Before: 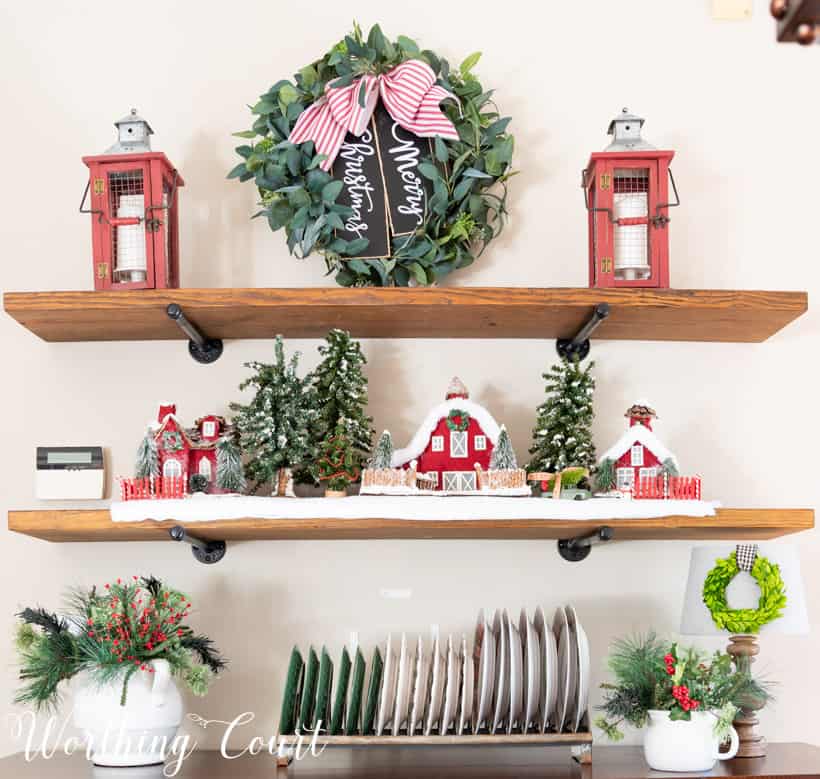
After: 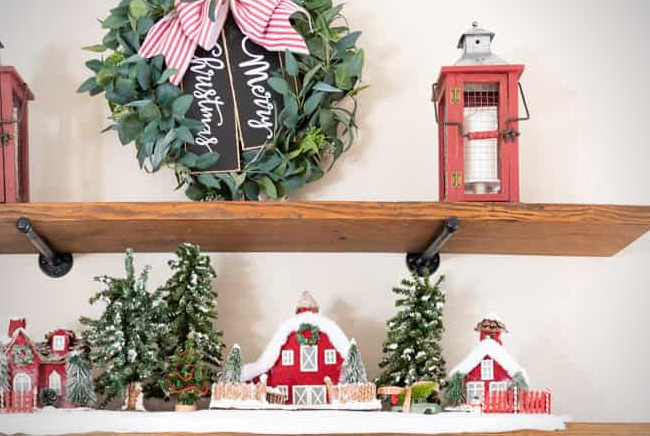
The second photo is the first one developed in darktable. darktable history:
vignetting: center (0, 0.004)
crop: left 18.293%, top 11.114%, right 2.367%, bottom 32.874%
